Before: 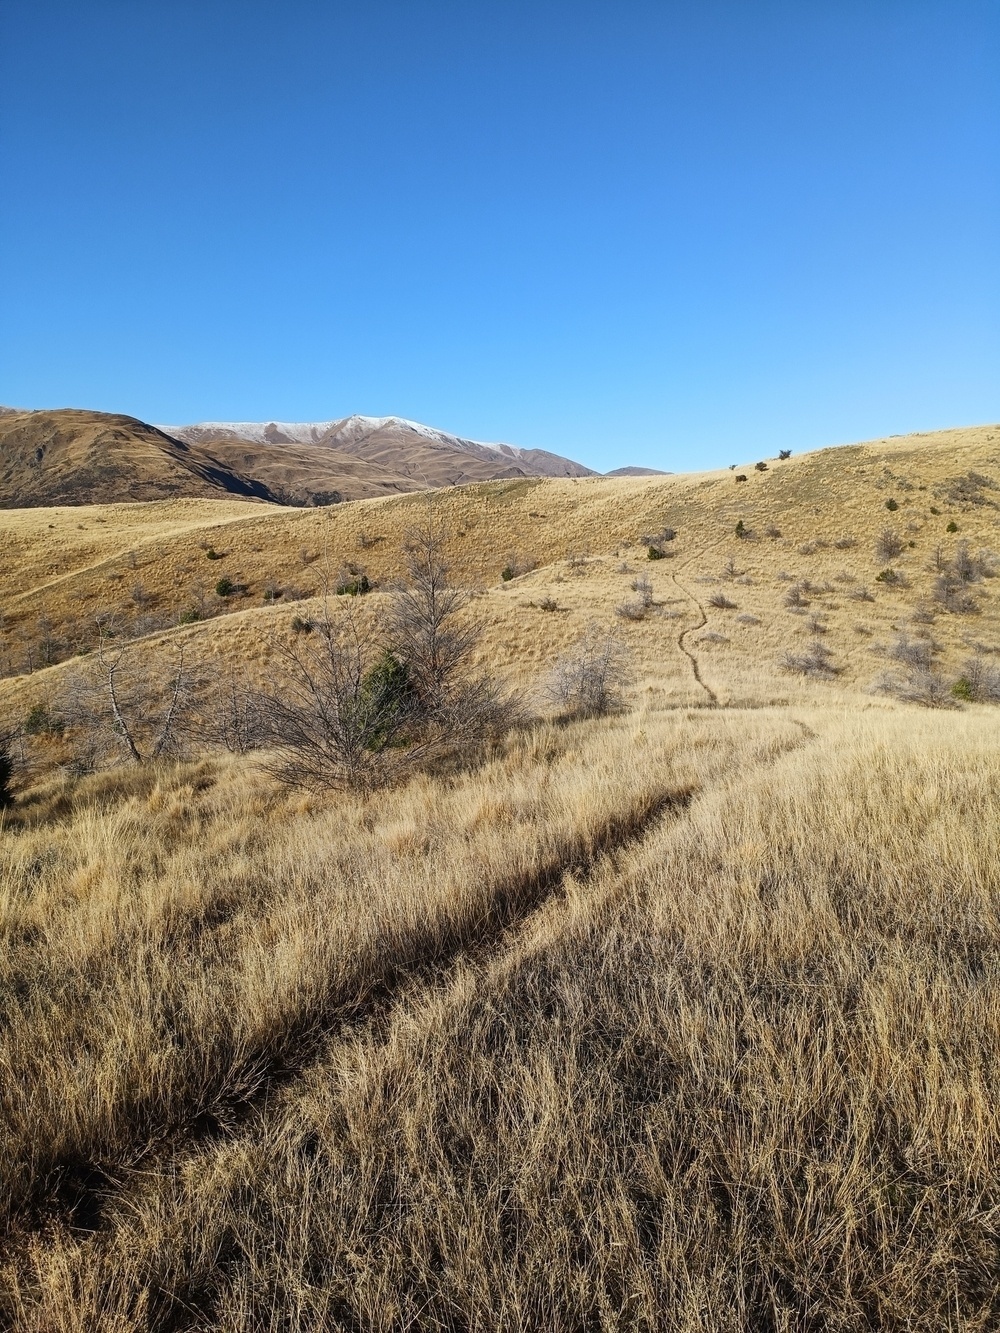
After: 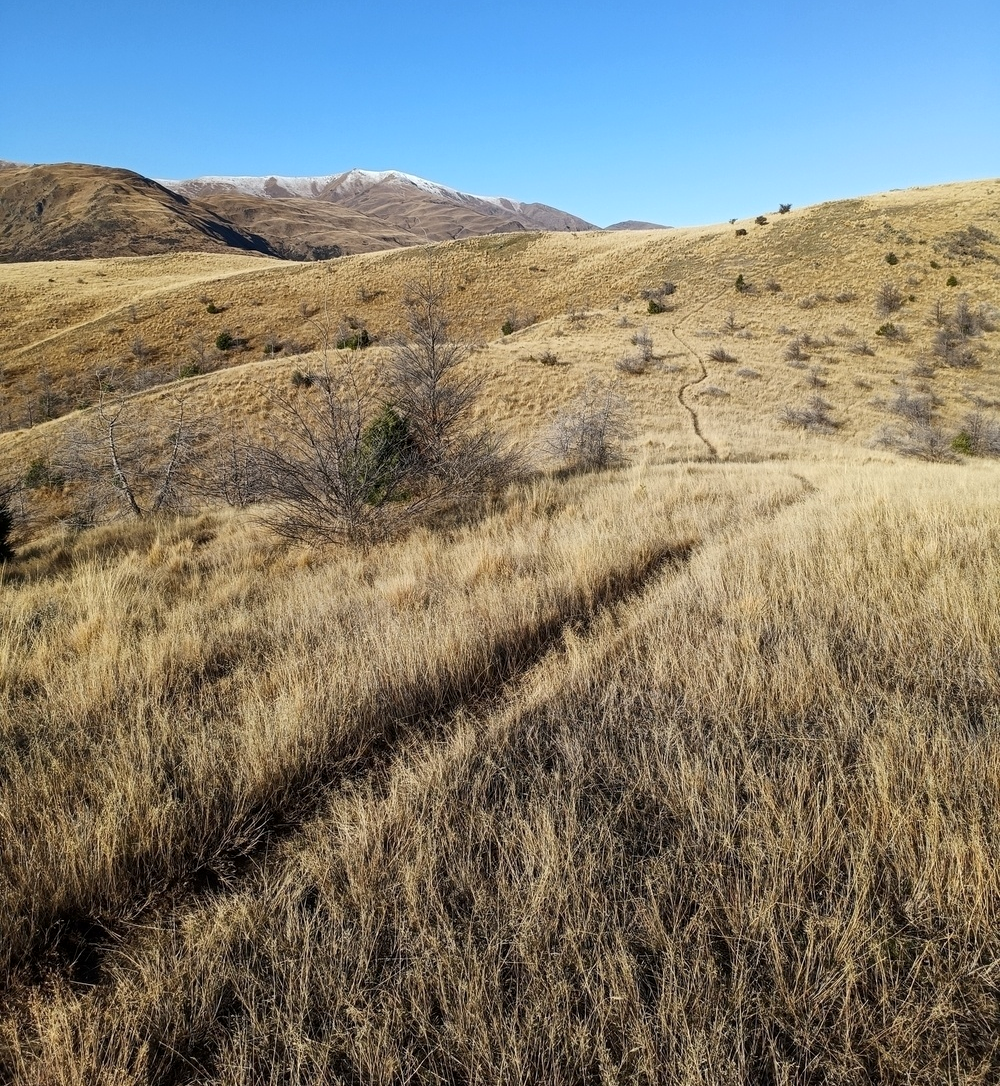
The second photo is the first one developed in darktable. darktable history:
crop and rotate: top 18.507%
local contrast: highlights 100%, shadows 100%, detail 120%, midtone range 0.2
